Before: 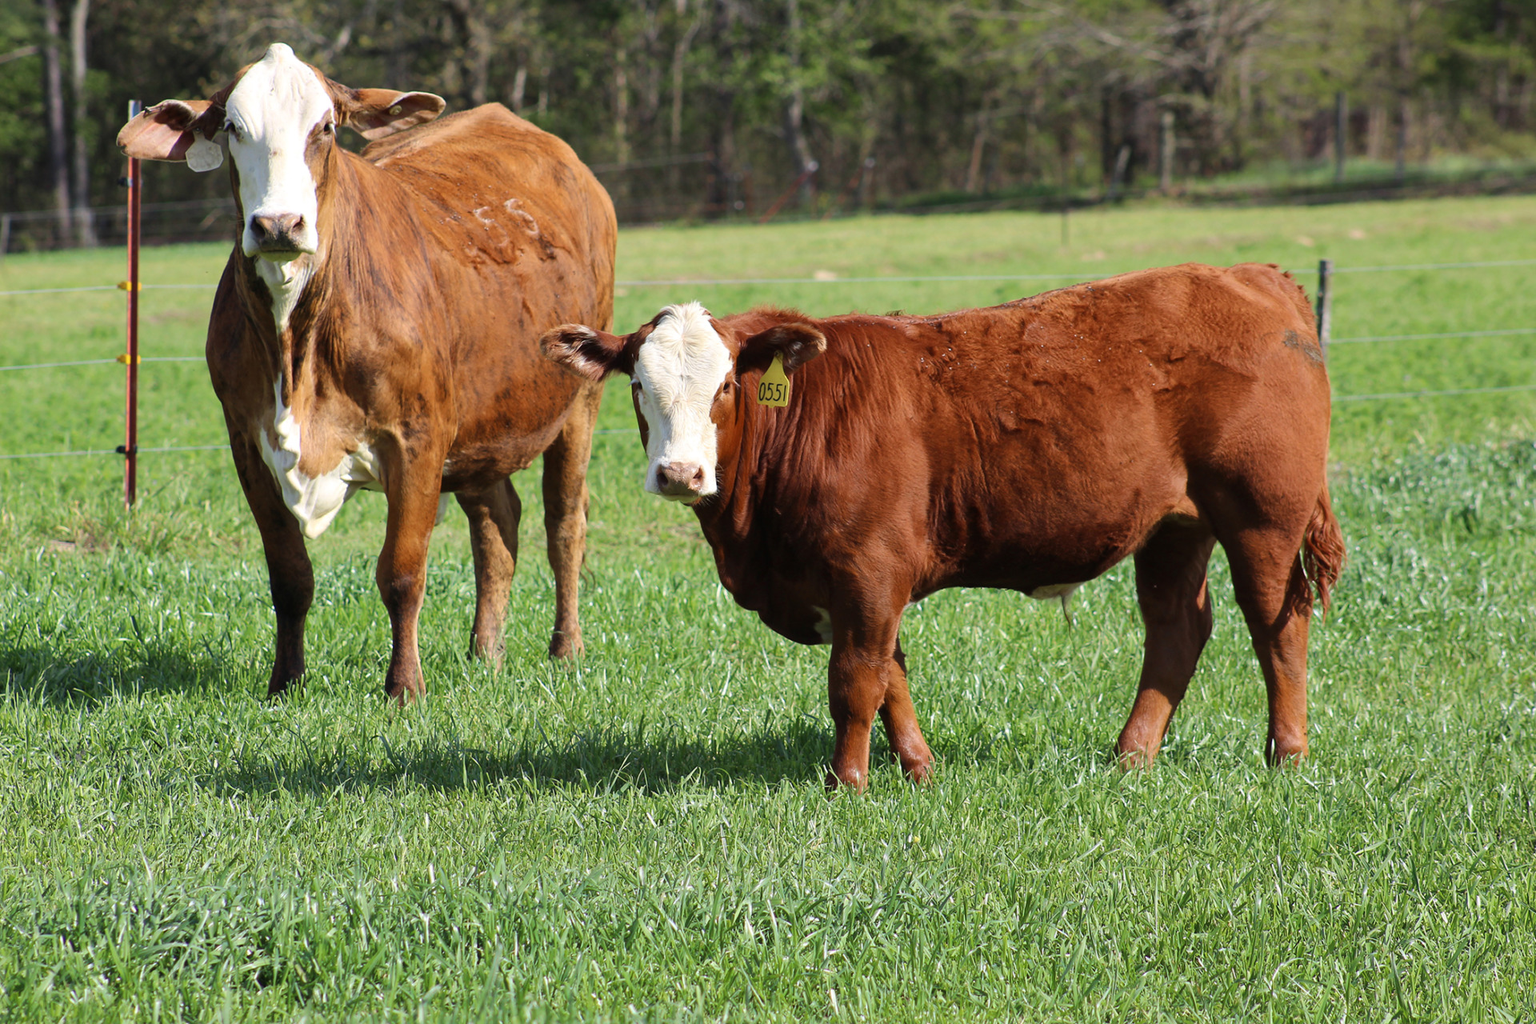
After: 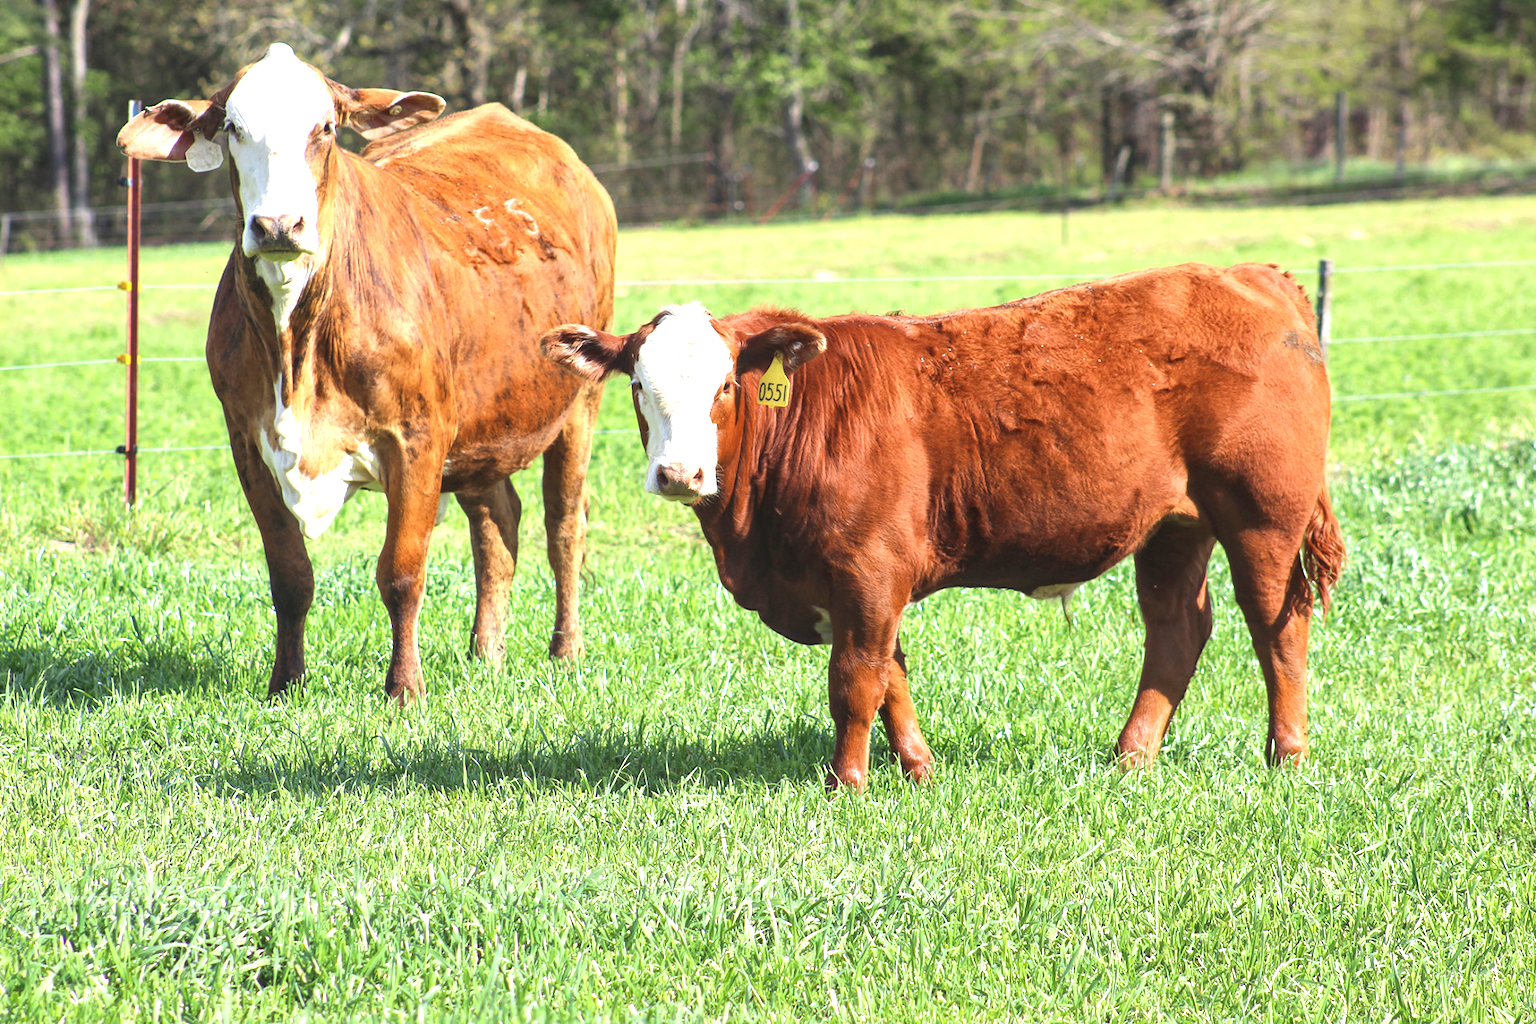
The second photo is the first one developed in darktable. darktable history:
exposure: black level correction 0, exposure 1.199 EV, compensate highlight preservation false
local contrast: detail 110%
